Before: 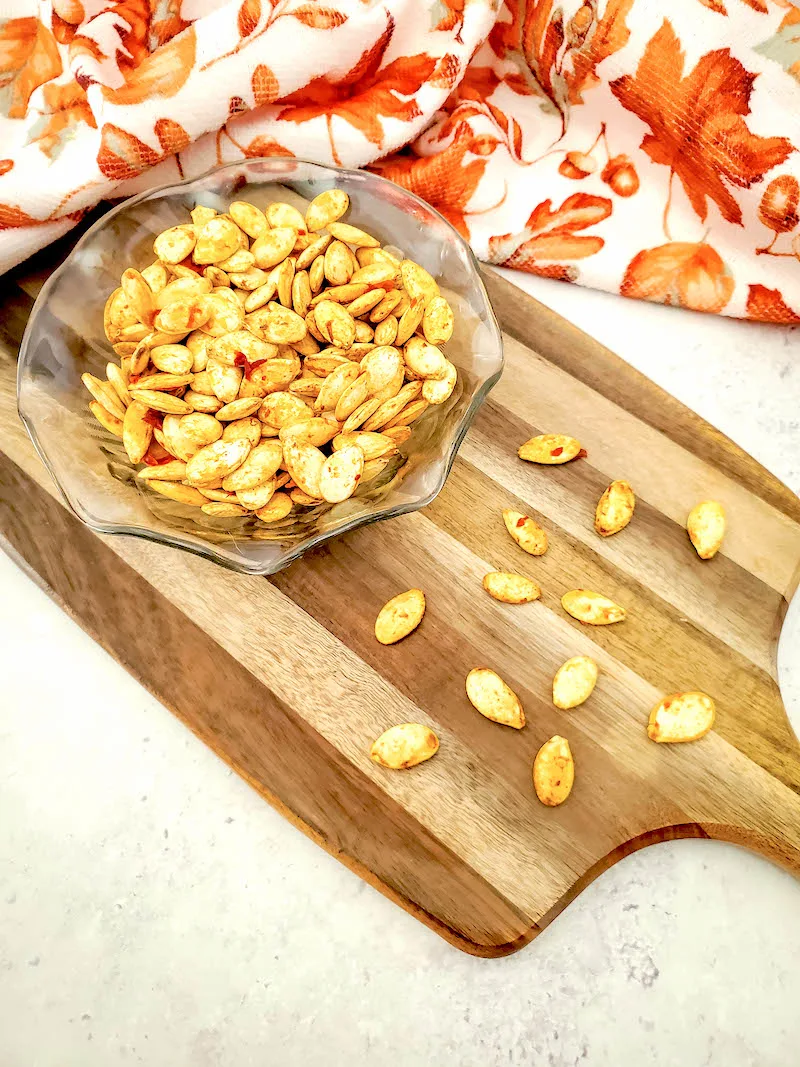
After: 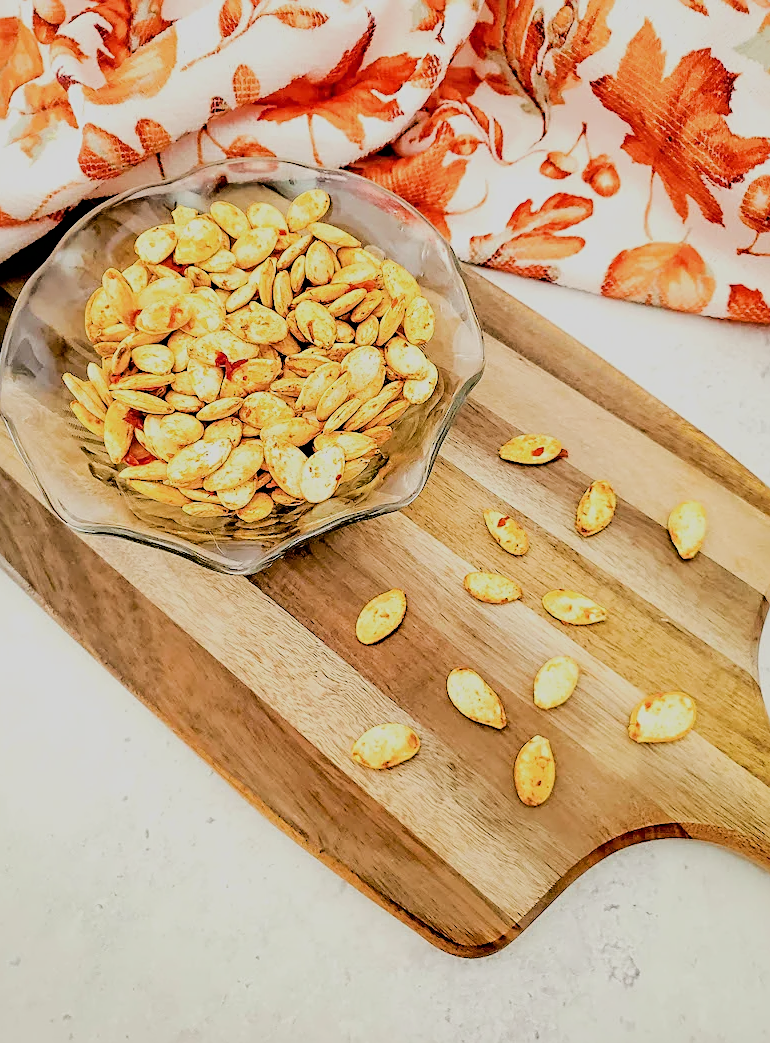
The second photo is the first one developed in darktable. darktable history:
crop and rotate: left 2.536%, right 1.107%, bottom 2.246%
filmic rgb: black relative exposure -4.14 EV, white relative exposure 5.1 EV, hardness 2.11, contrast 1.165
sharpen: on, module defaults
